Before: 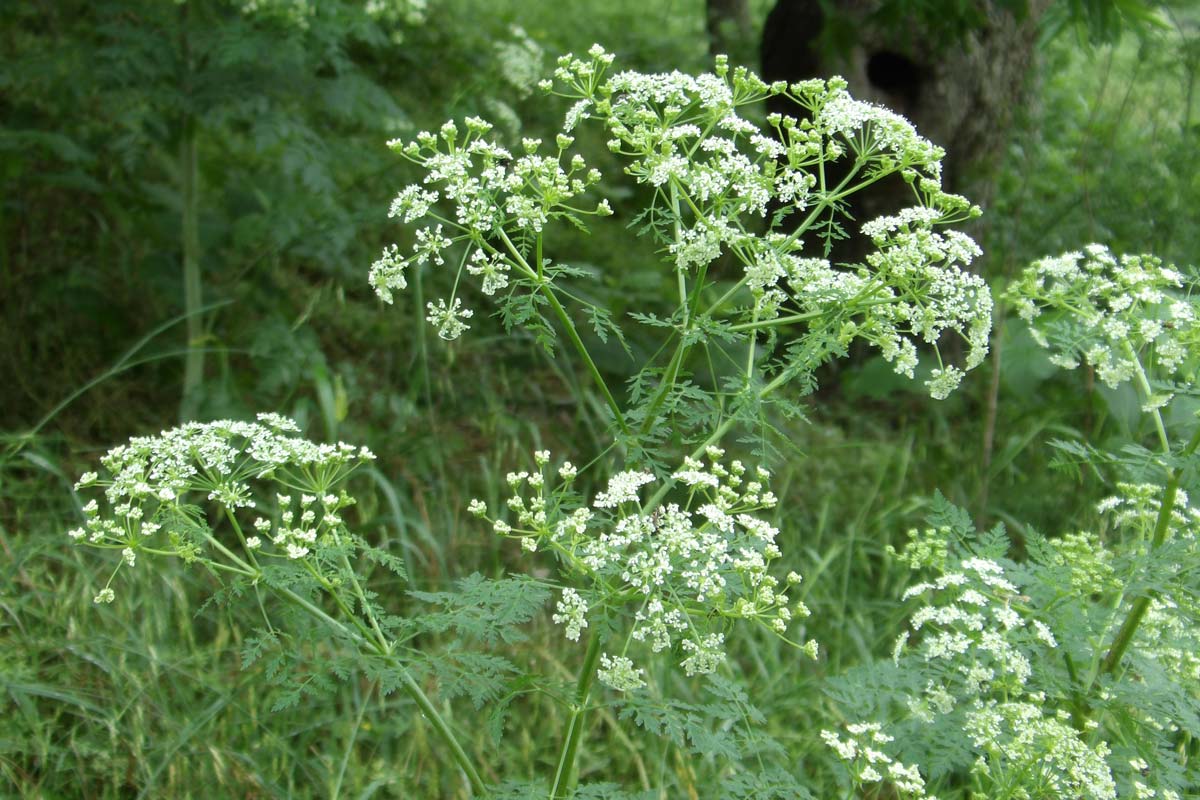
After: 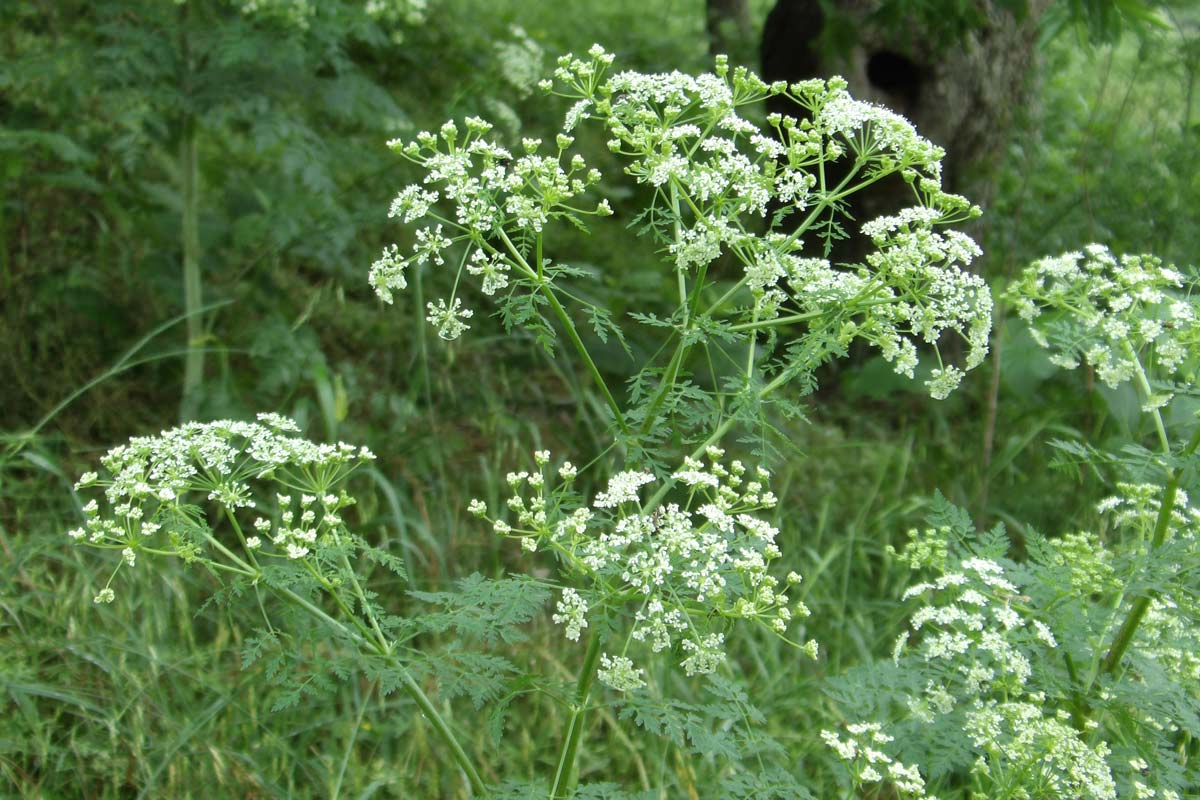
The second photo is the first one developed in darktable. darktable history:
shadows and highlights: shadows 60, soften with gaussian
